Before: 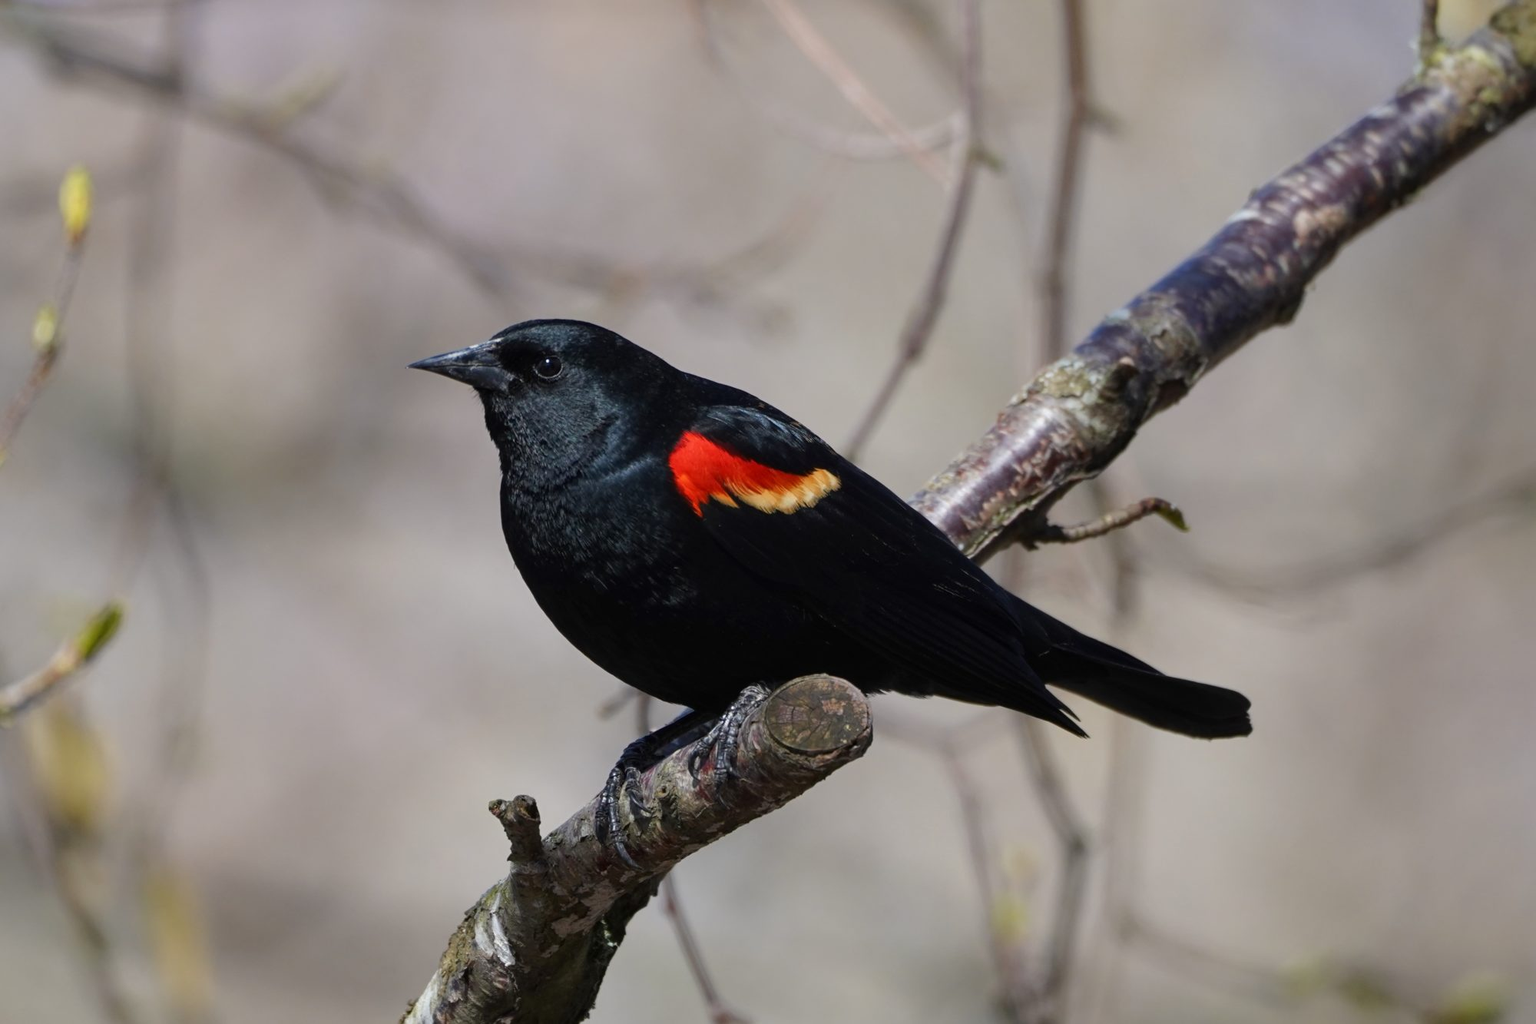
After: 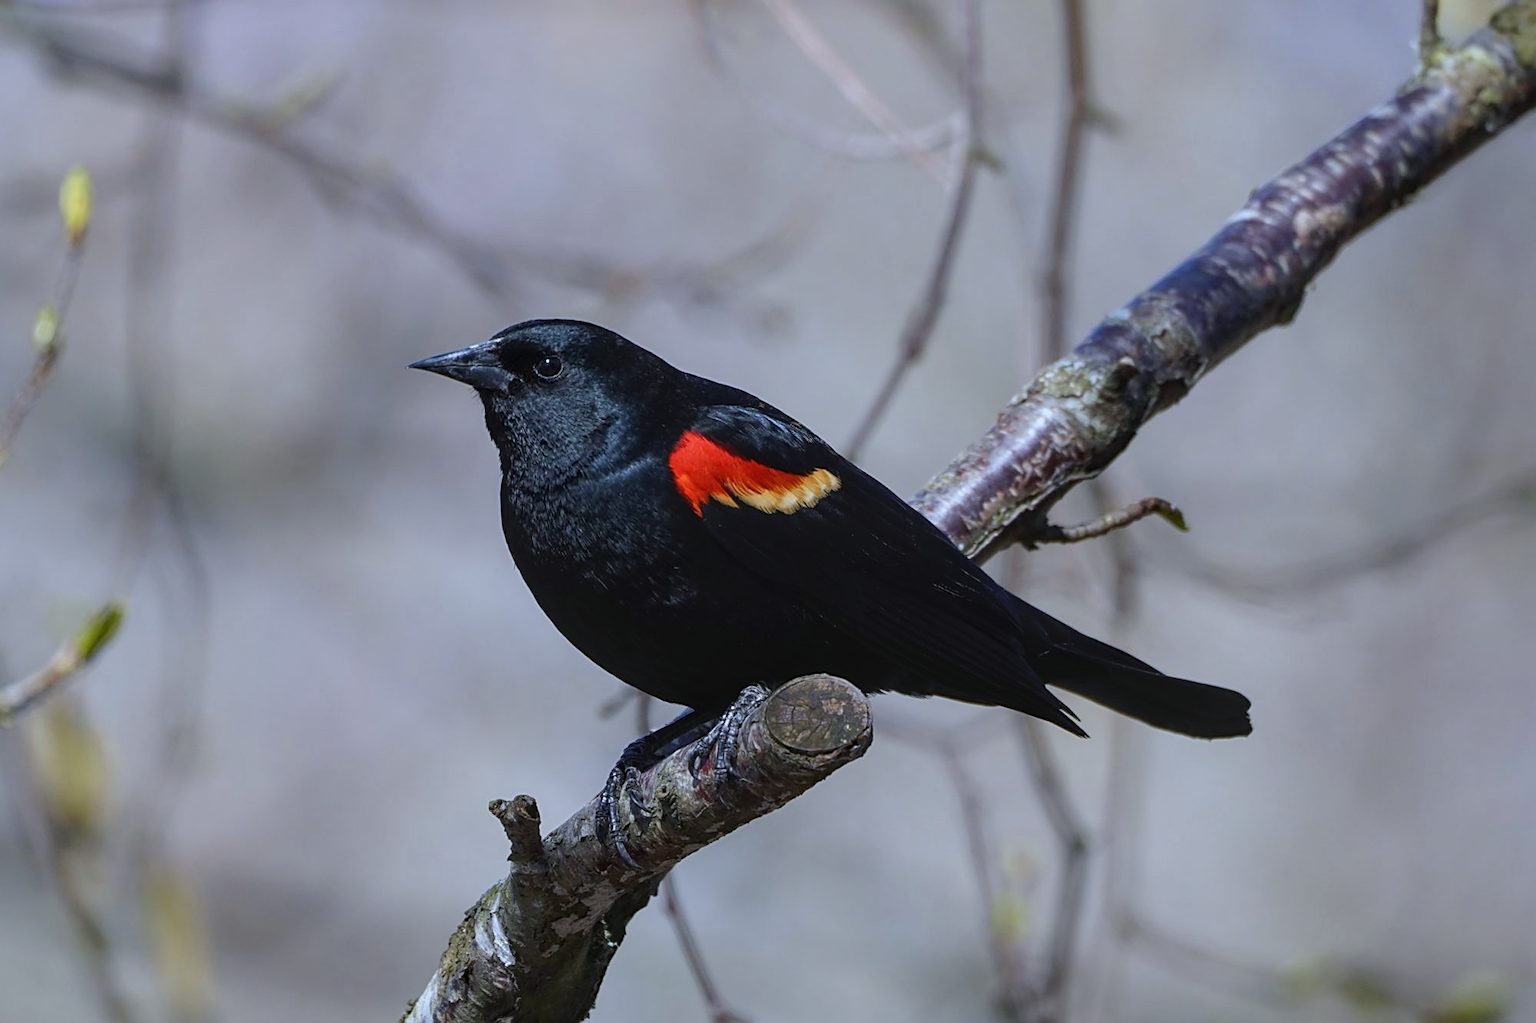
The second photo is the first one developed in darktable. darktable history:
local contrast: detail 110%
white balance: red 0.926, green 1.003, blue 1.133
sharpen: on, module defaults
